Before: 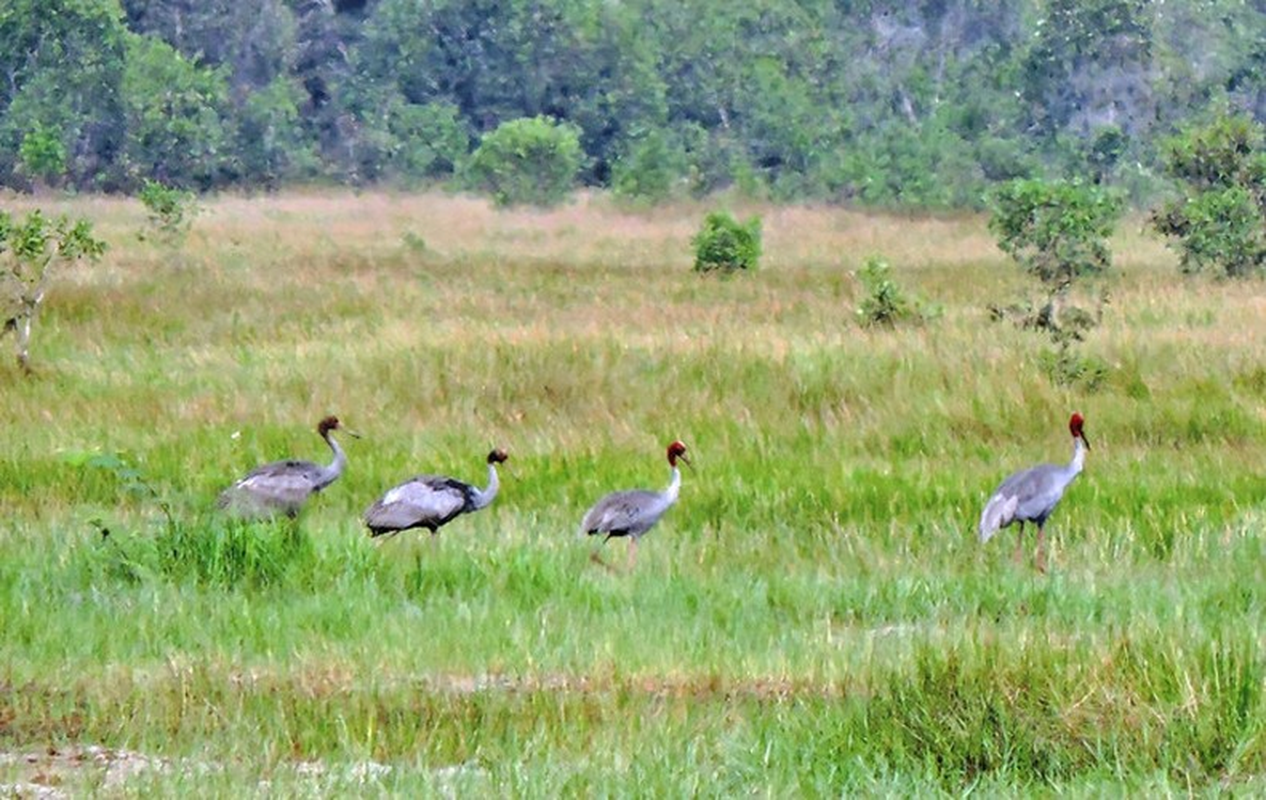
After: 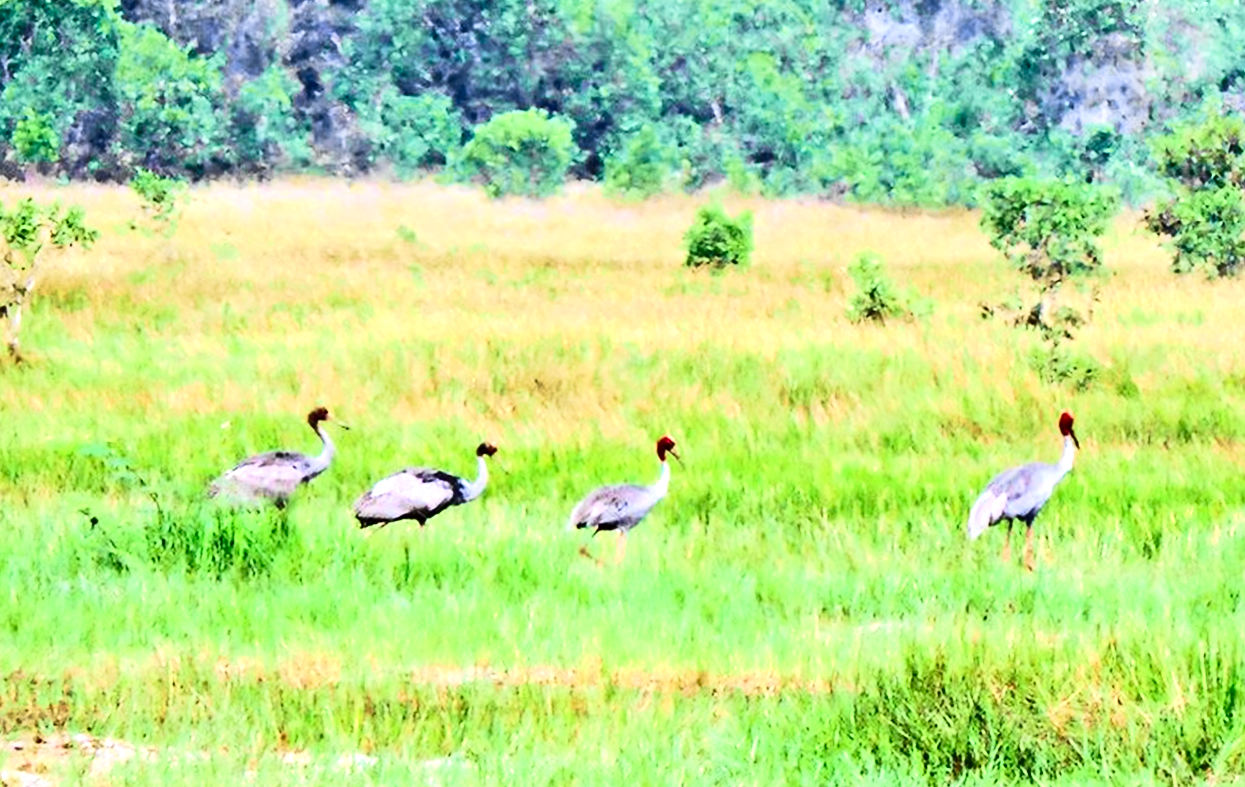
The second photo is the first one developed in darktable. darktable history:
crop and rotate: angle -0.593°
velvia: on, module defaults
contrast brightness saturation: contrast 0.191, brightness -0.229, saturation 0.118
tone curve: curves: ch0 [(0, 0) (0.055, 0.057) (0.258, 0.307) (0.434, 0.543) (0.517, 0.657) (0.745, 0.874) (1, 1)]; ch1 [(0, 0) (0.346, 0.307) (0.418, 0.383) (0.46, 0.439) (0.482, 0.493) (0.502, 0.503) (0.517, 0.514) (0.55, 0.561) (0.588, 0.603) (0.646, 0.688) (1, 1)]; ch2 [(0, 0) (0.346, 0.34) (0.431, 0.45) (0.485, 0.499) (0.5, 0.503) (0.527, 0.525) (0.545, 0.562) (0.679, 0.706) (1, 1)], color space Lab, independent channels, preserve colors none
exposure: black level correction -0.002, exposure 0.711 EV, compensate highlight preservation false
